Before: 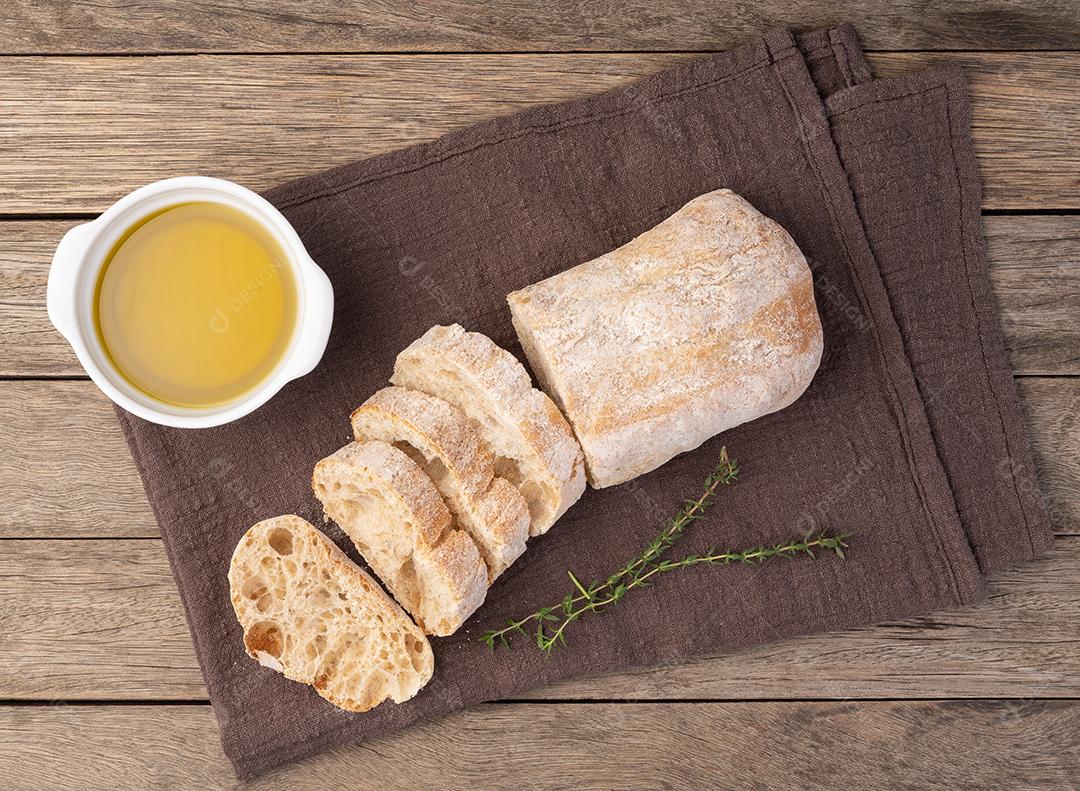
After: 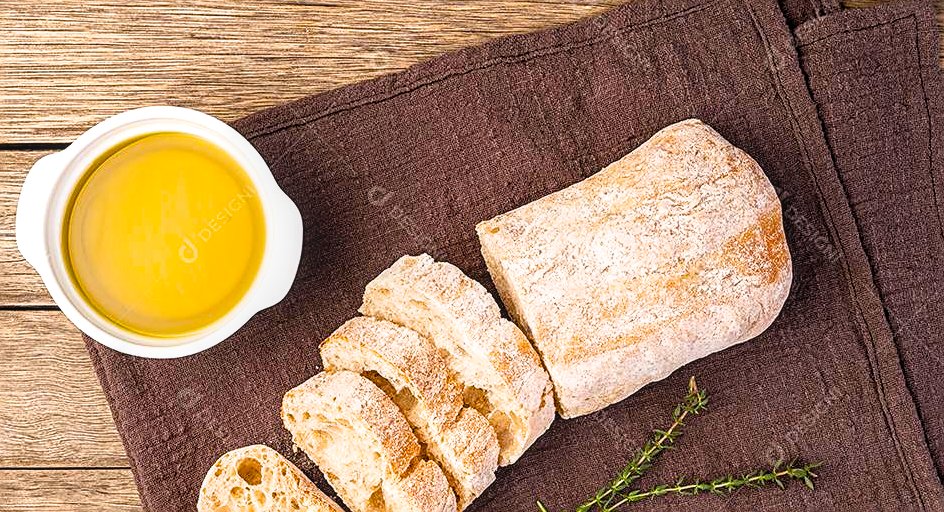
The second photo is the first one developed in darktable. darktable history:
color balance rgb: perceptual saturation grading › global saturation 36.251%, perceptual saturation grading › shadows 35.824%
crop: left 2.926%, top 8.903%, right 9.633%, bottom 26.275%
local contrast: on, module defaults
sharpen: on, module defaults
contrast brightness saturation: contrast 0.075, brightness 0.071, saturation 0.182
filmic rgb: black relative exposure -9.12 EV, white relative exposure 2.3 EV, hardness 7.52
